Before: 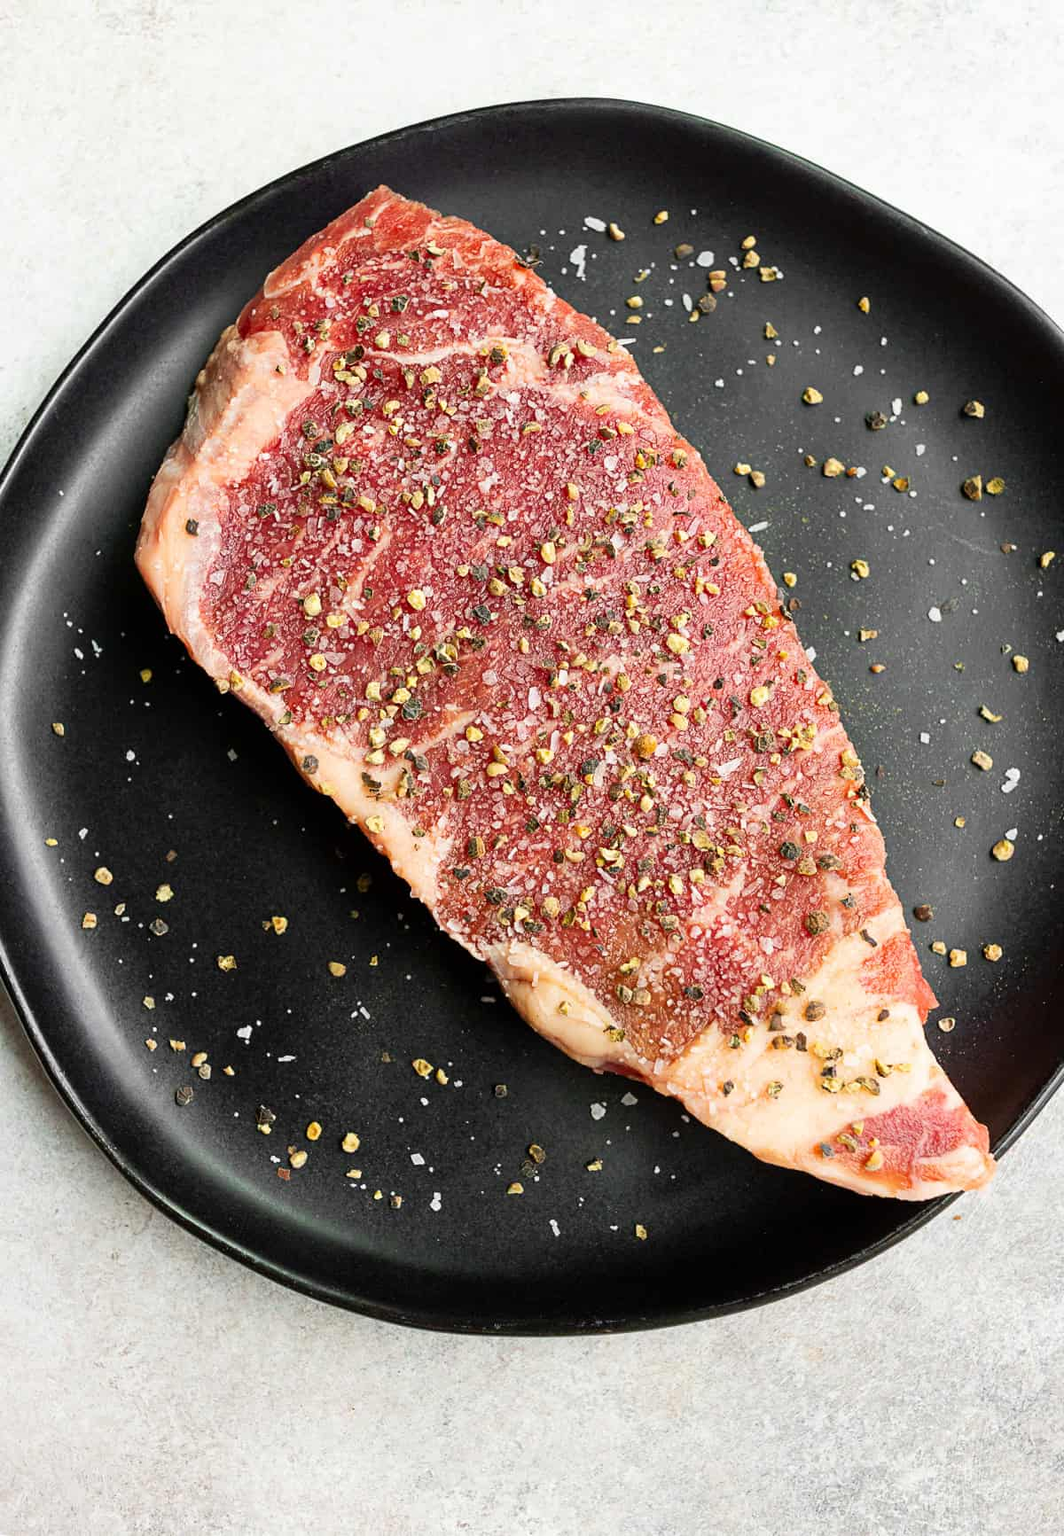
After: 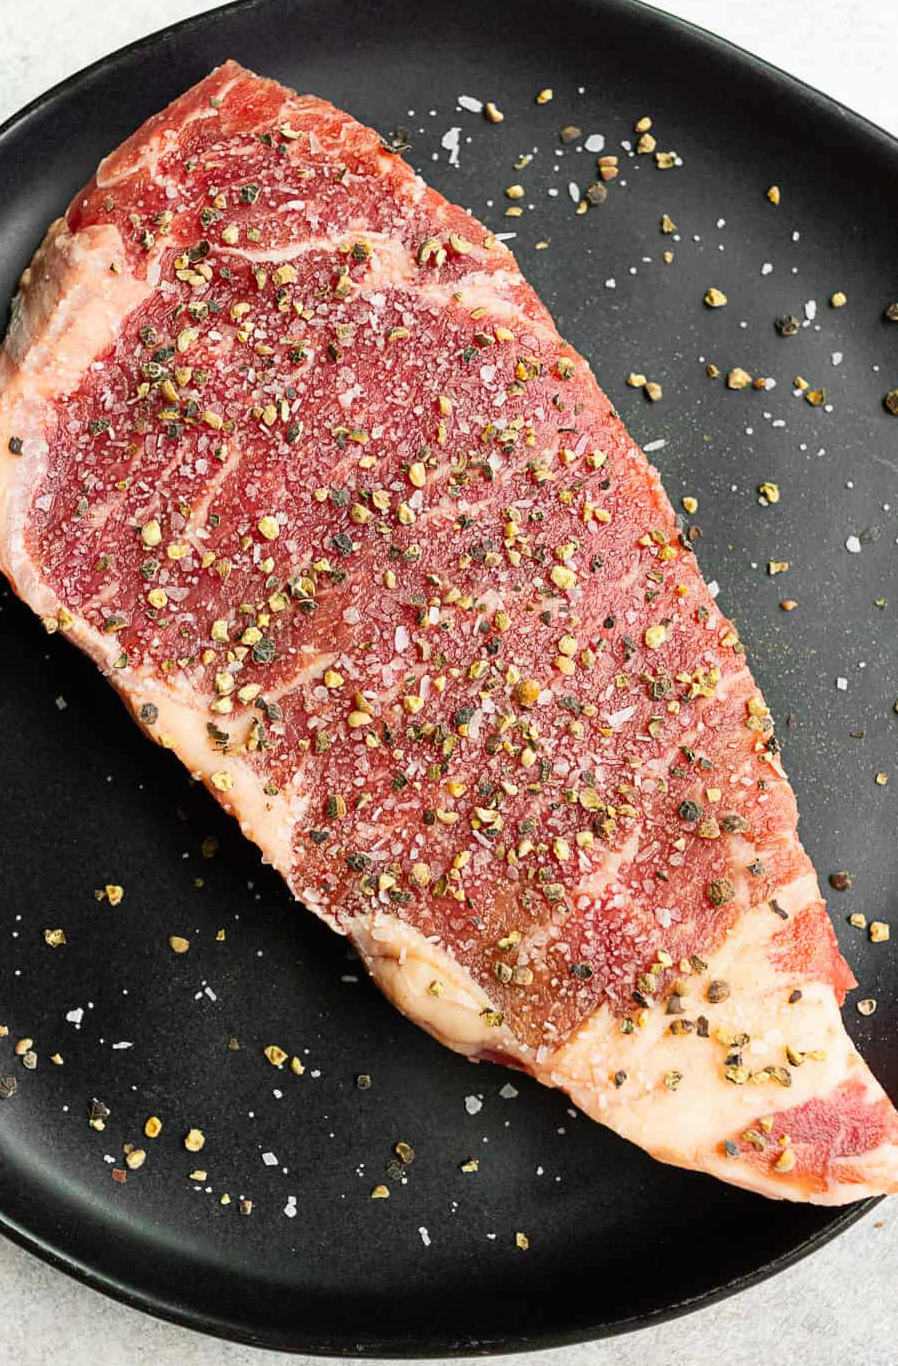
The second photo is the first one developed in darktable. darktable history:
contrast brightness saturation: contrast 0.05
crop: left 16.768%, top 8.653%, right 8.362%, bottom 12.485%
local contrast: mode bilateral grid, contrast 100, coarseness 100, detail 91%, midtone range 0.2
